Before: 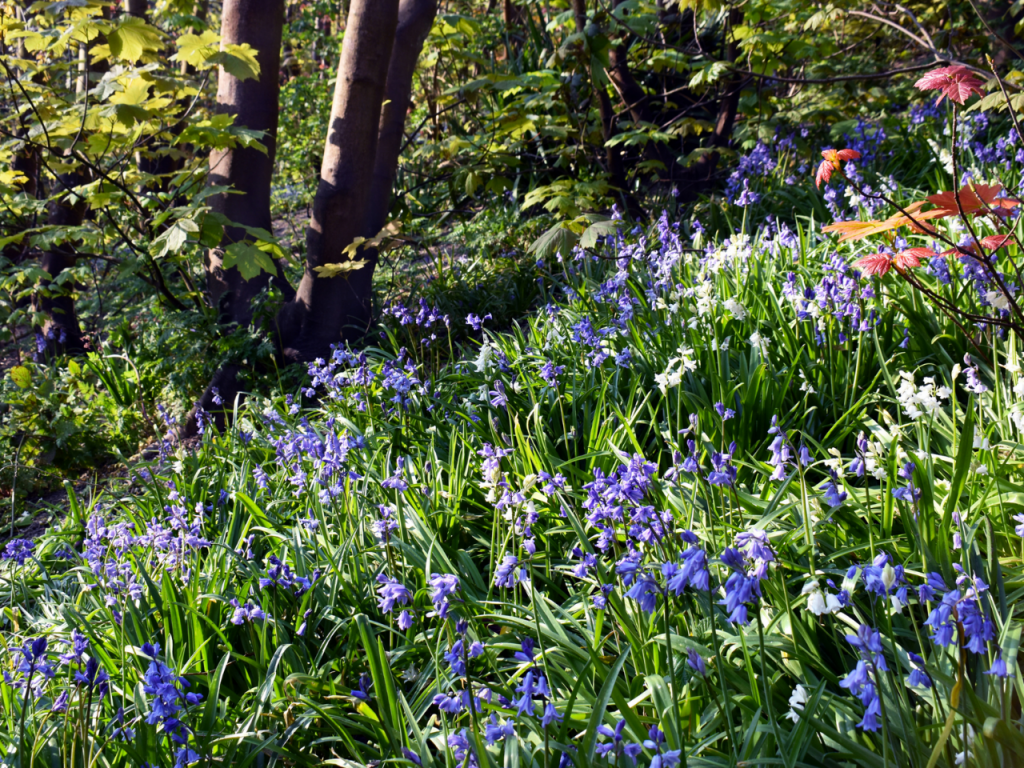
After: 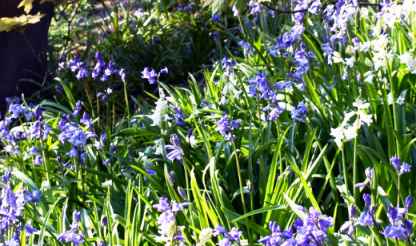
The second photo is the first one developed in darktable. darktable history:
crop: left 31.667%, top 32.109%, right 27.63%, bottom 35.824%
base curve: curves: ch0 [(0, 0) (0.579, 0.807) (1, 1)], preserve colors none
